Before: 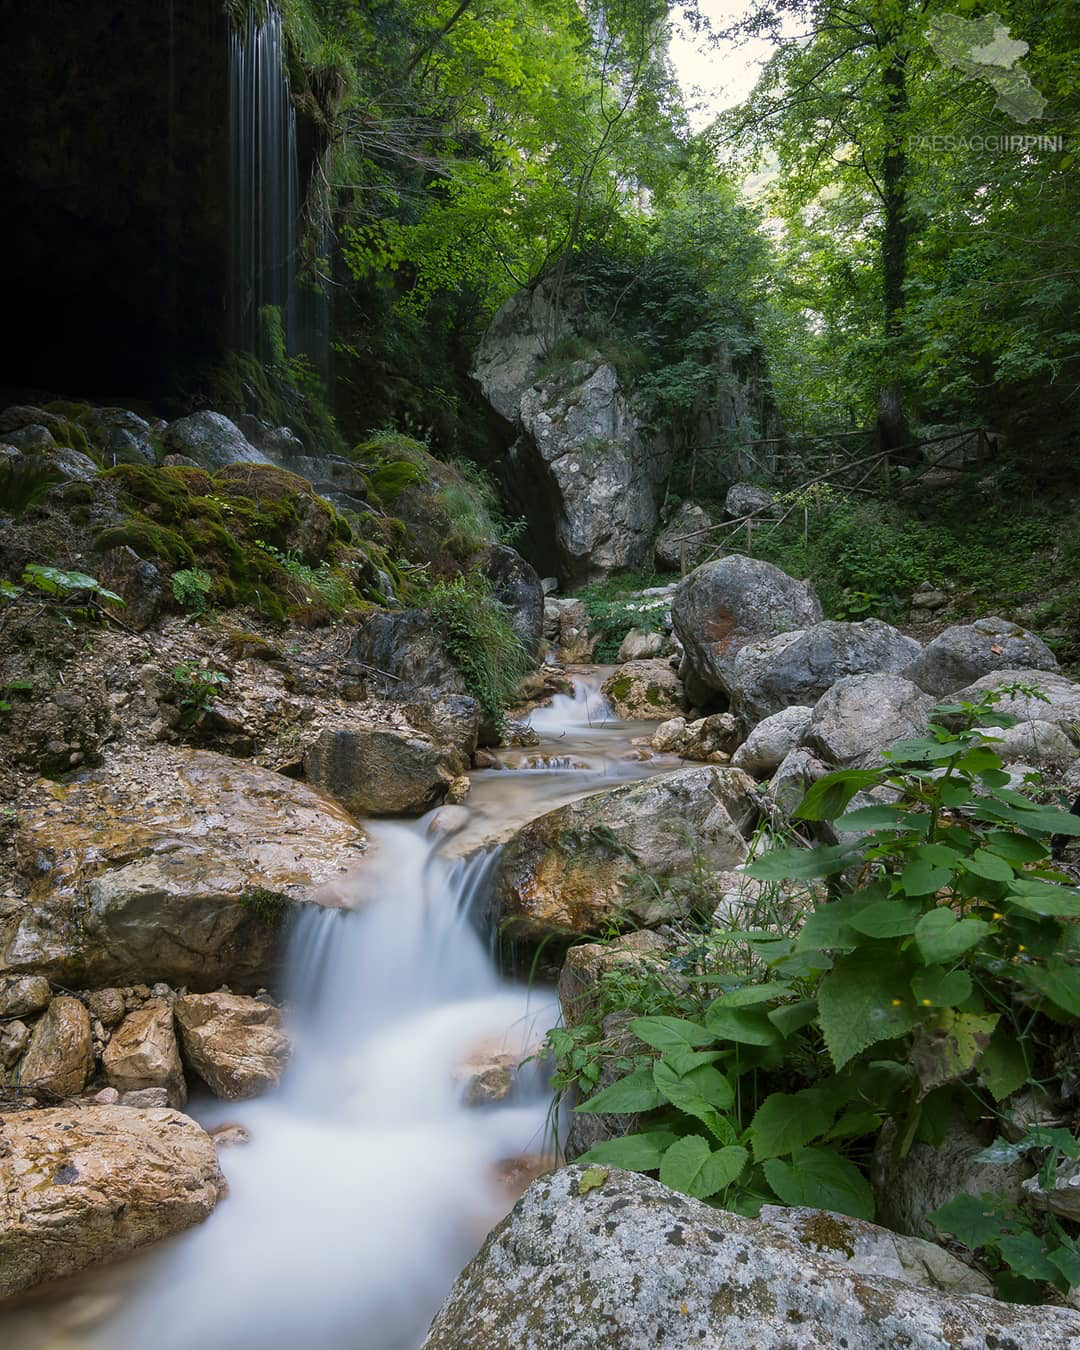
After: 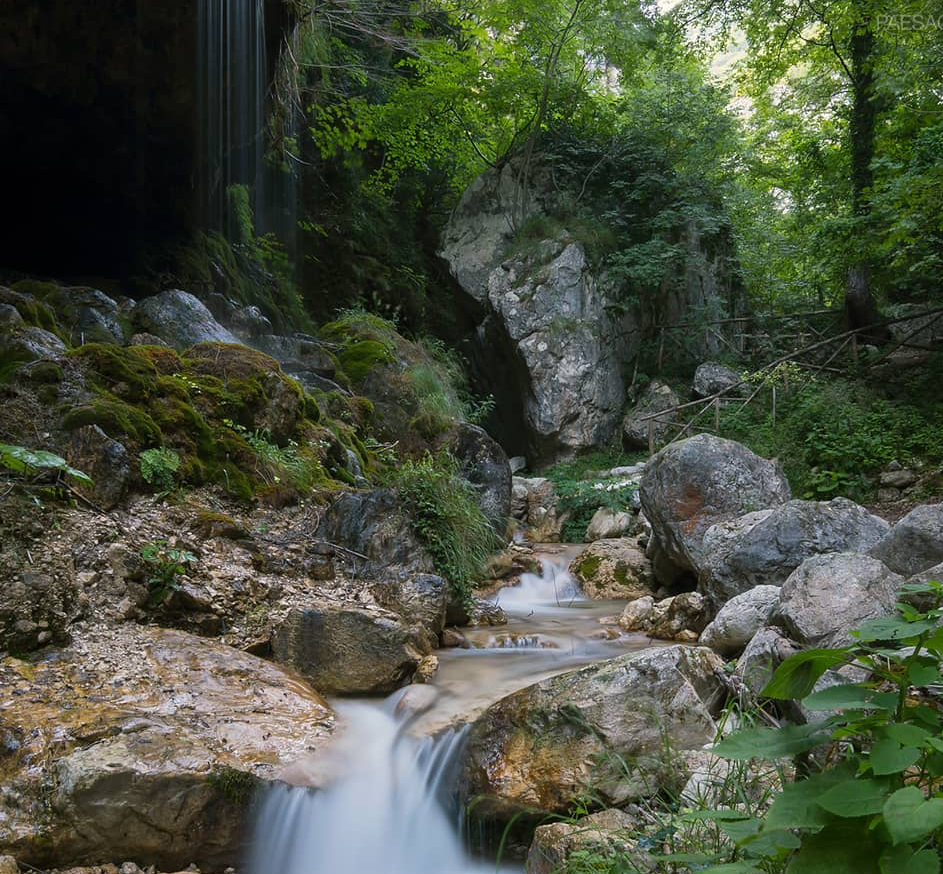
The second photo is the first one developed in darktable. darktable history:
crop: left 2.97%, top 8.987%, right 9.647%, bottom 26.236%
